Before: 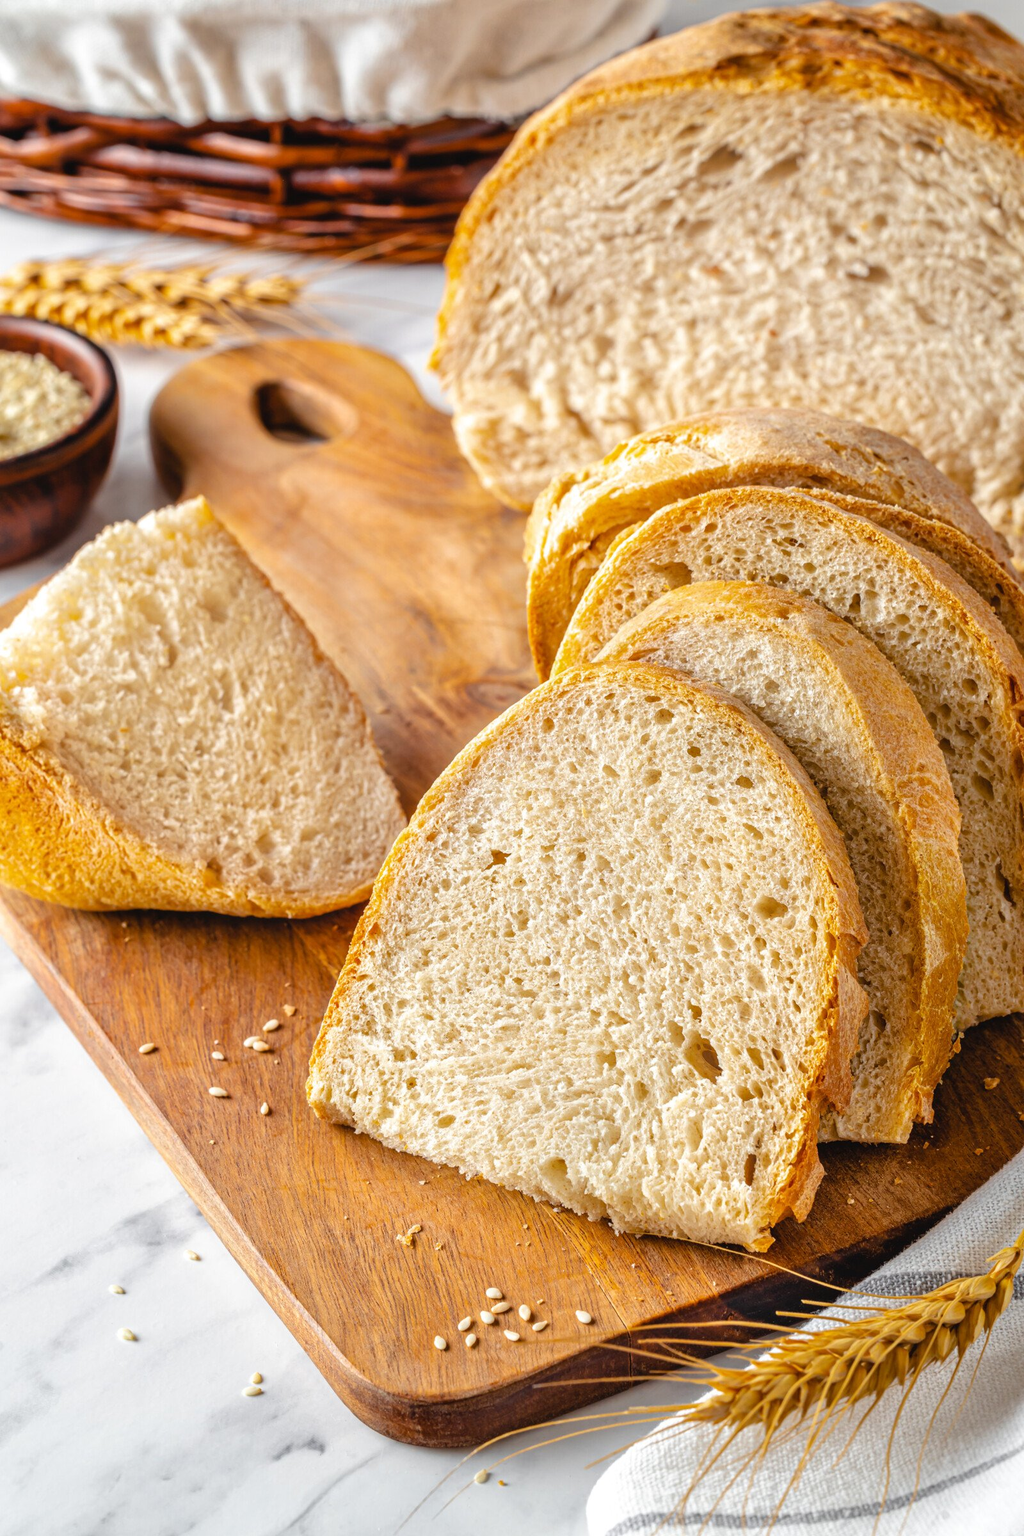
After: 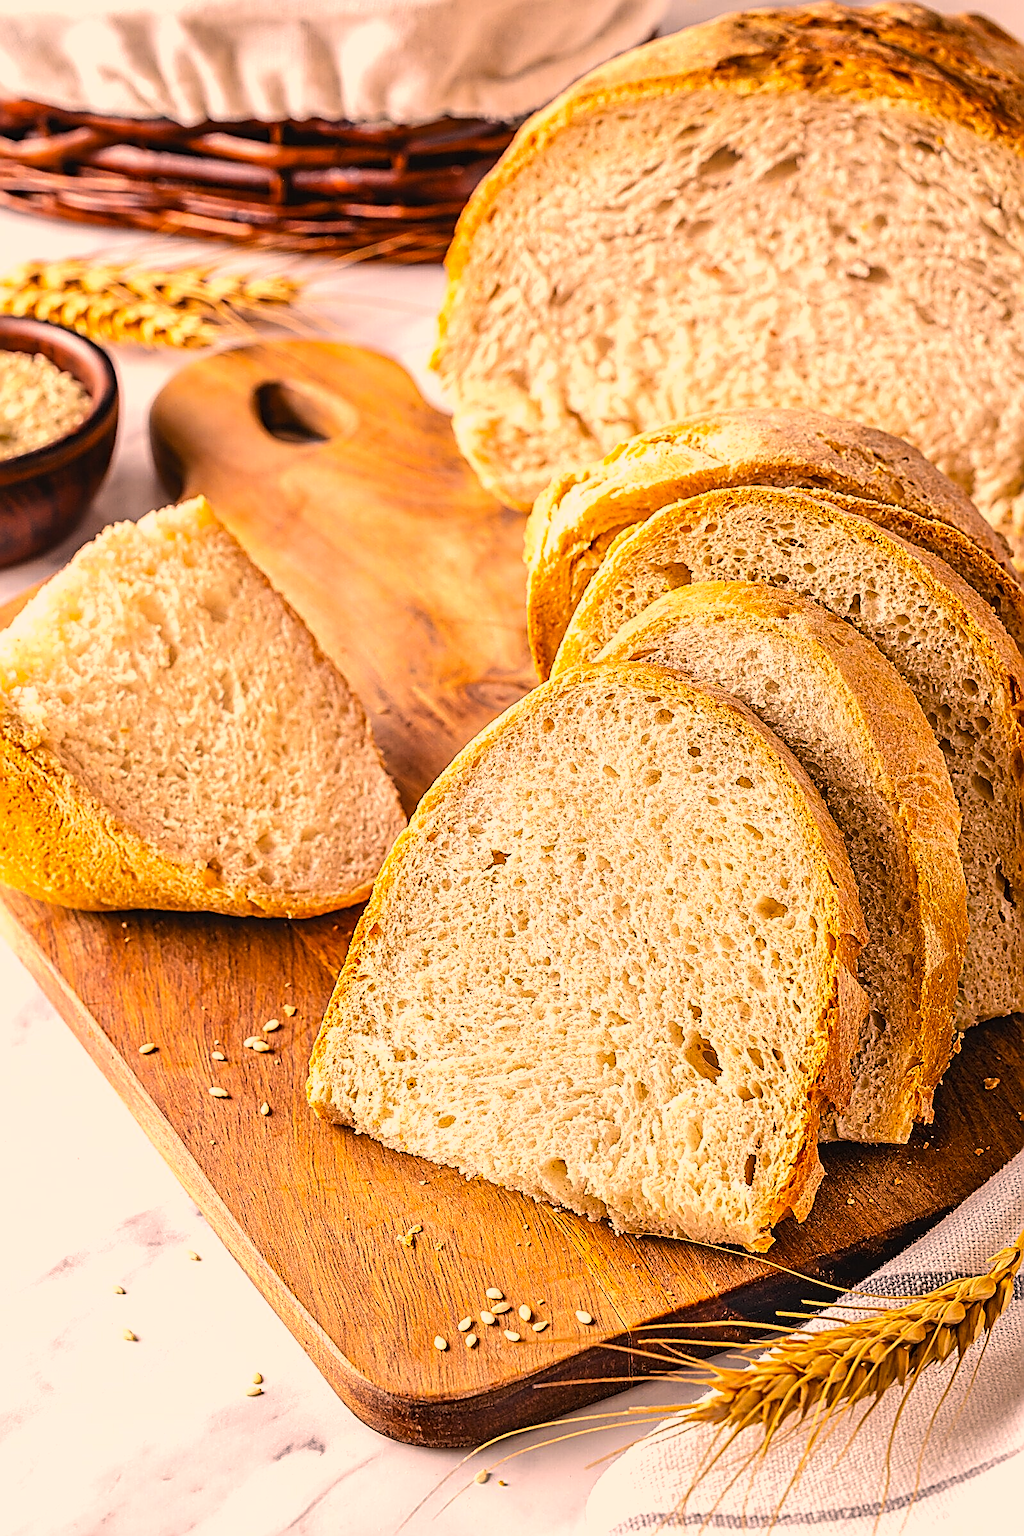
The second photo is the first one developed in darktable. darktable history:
sharpen: amount 2
color correction: highlights a* 21.16, highlights b* 19.61
tone equalizer: -8 EV -0.417 EV, -7 EV -0.389 EV, -6 EV -0.333 EV, -5 EV -0.222 EV, -3 EV 0.222 EV, -2 EV 0.333 EV, -1 EV 0.389 EV, +0 EV 0.417 EV, edges refinement/feathering 500, mask exposure compensation -1.57 EV, preserve details no
fill light: on, module defaults
